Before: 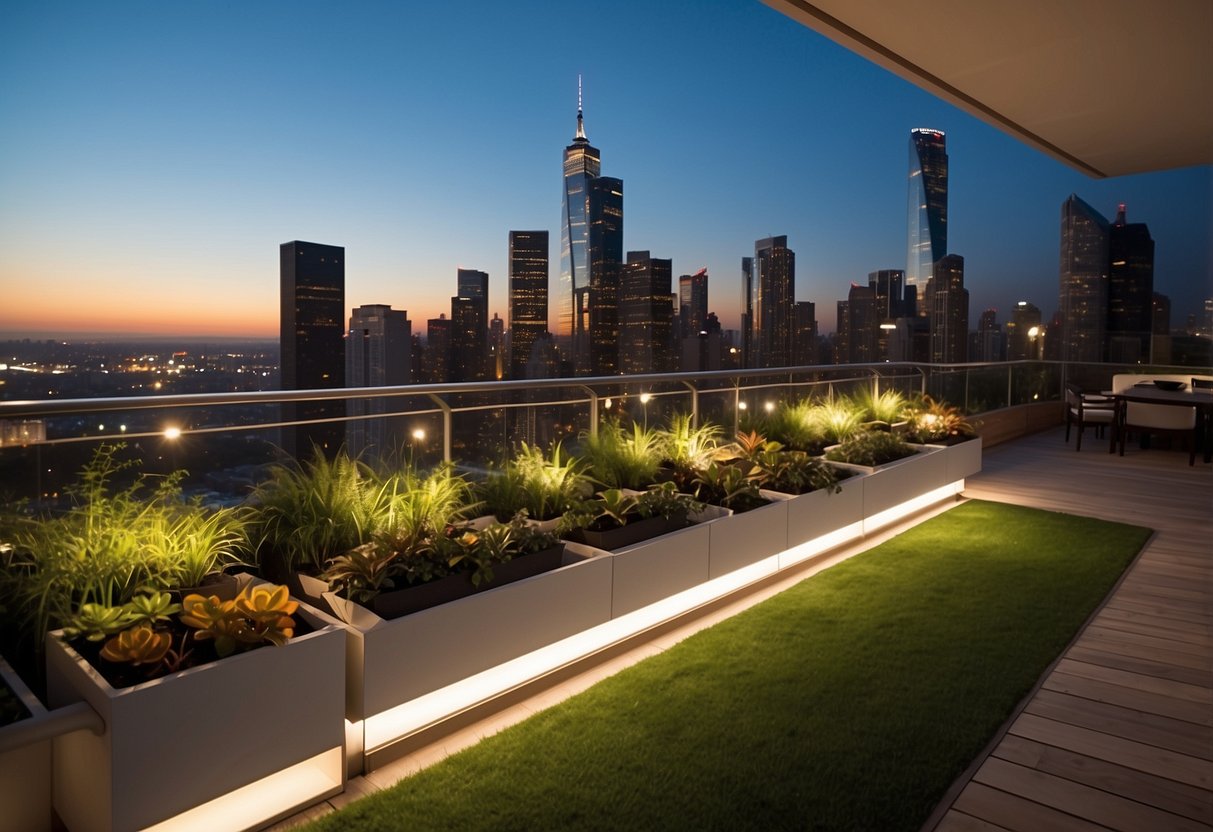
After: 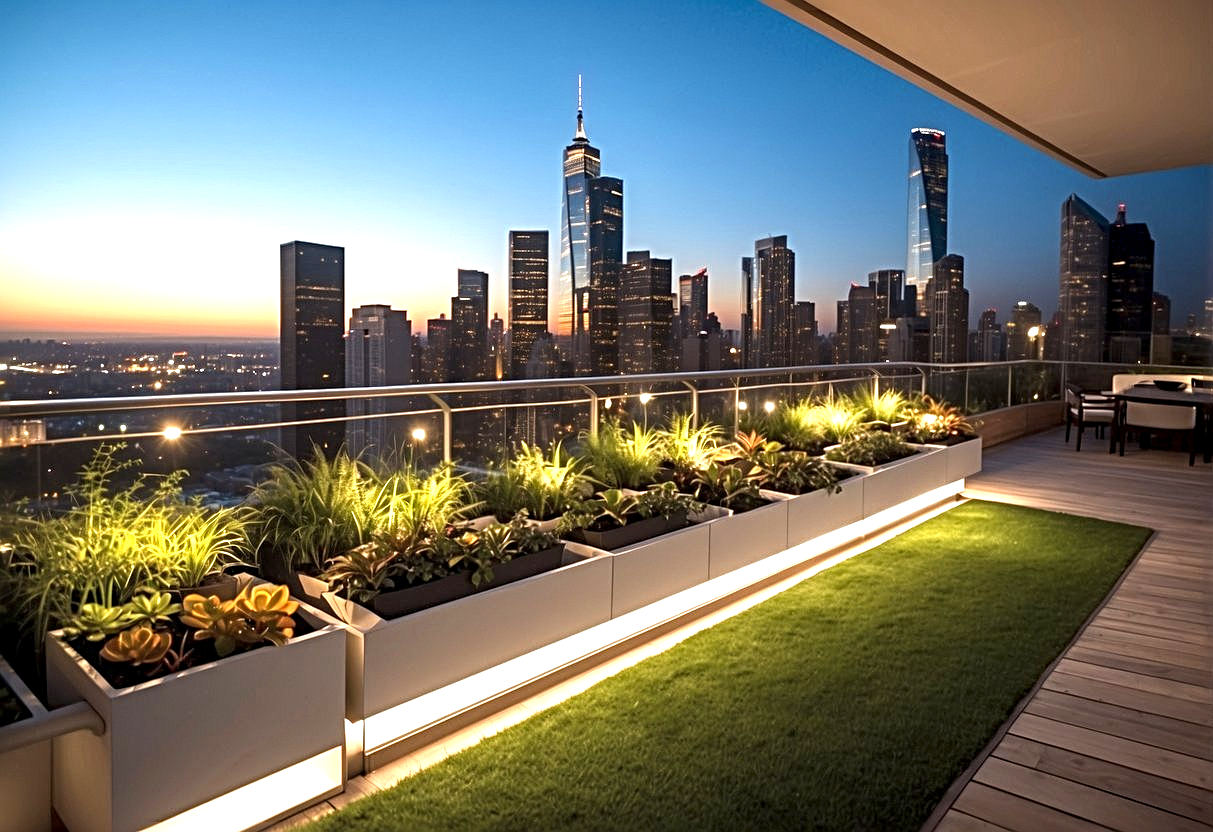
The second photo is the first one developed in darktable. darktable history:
exposure: black level correction 0, exposure 1.001 EV, compensate highlight preservation false
local contrast: detail 130%
sharpen: radius 3.978
